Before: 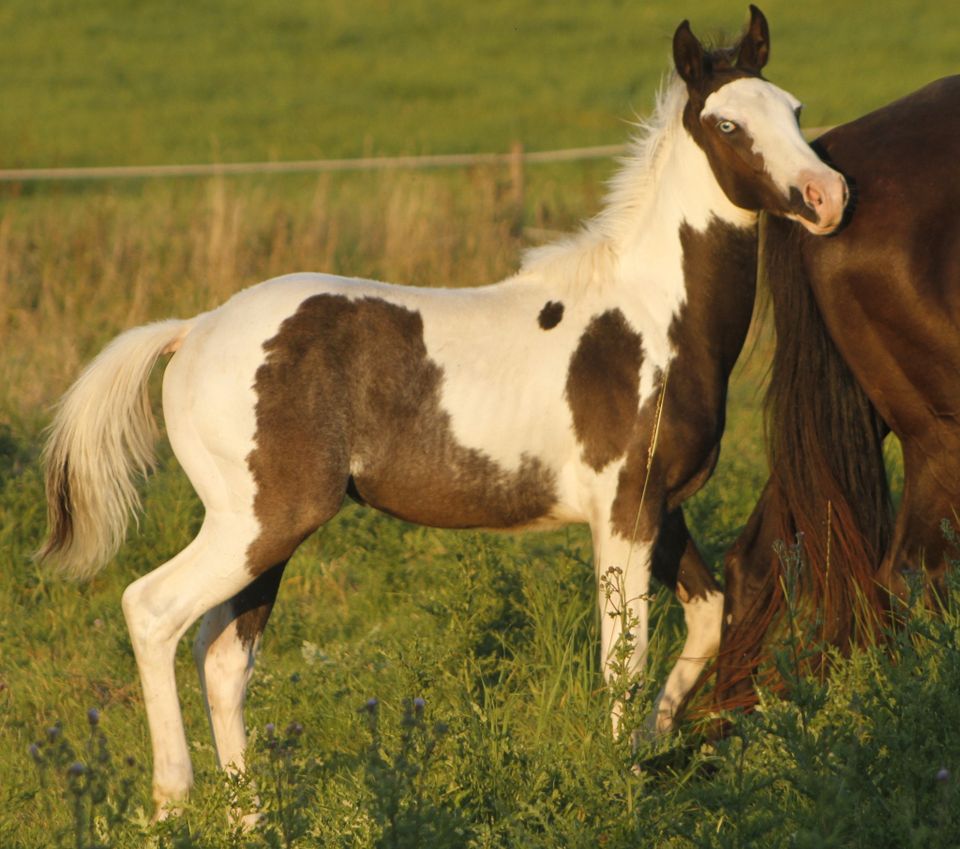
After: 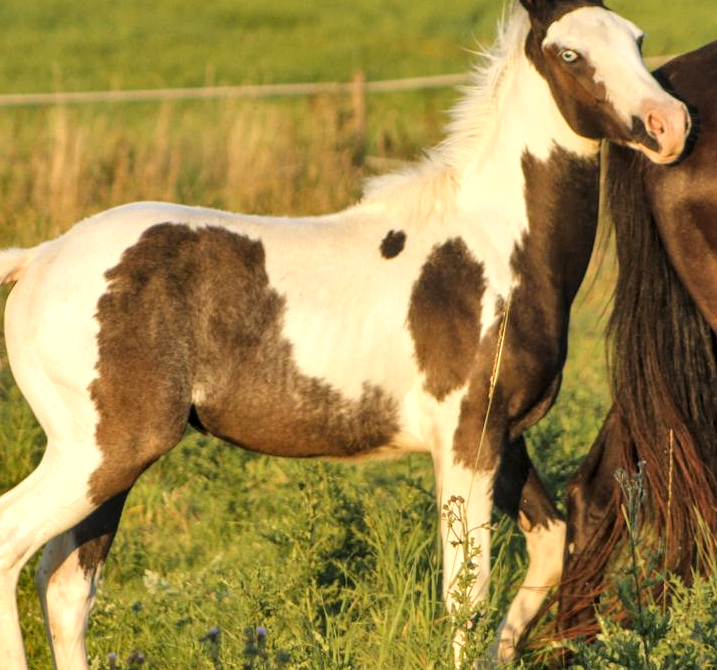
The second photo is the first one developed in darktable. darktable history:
crop: left 16.559%, top 8.428%, right 8.705%, bottom 12.563%
shadows and highlights: low approximation 0.01, soften with gaussian
local contrast: on, module defaults
tone curve: curves: ch0 [(0, 0) (0.068, 0.031) (0.175, 0.139) (0.32, 0.345) (0.495, 0.544) (0.748, 0.762) (0.993, 0.954)]; ch1 [(0, 0) (0.294, 0.184) (0.34, 0.303) (0.371, 0.344) (0.441, 0.408) (0.477, 0.474) (0.499, 0.5) (0.529, 0.523) (0.677, 0.762) (1, 1)]; ch2 [(0, 0) (0.431, 0.419) (0.495, 0.502) (0.524, 0.534) (0.557, 0.56) (0.634, 0.654) (0.728, 0.722) (1, 1)]
exposure: black level correction 0.001, exposure 0.498 EV, compensate exposure bias true, compensate highlight preservation false
